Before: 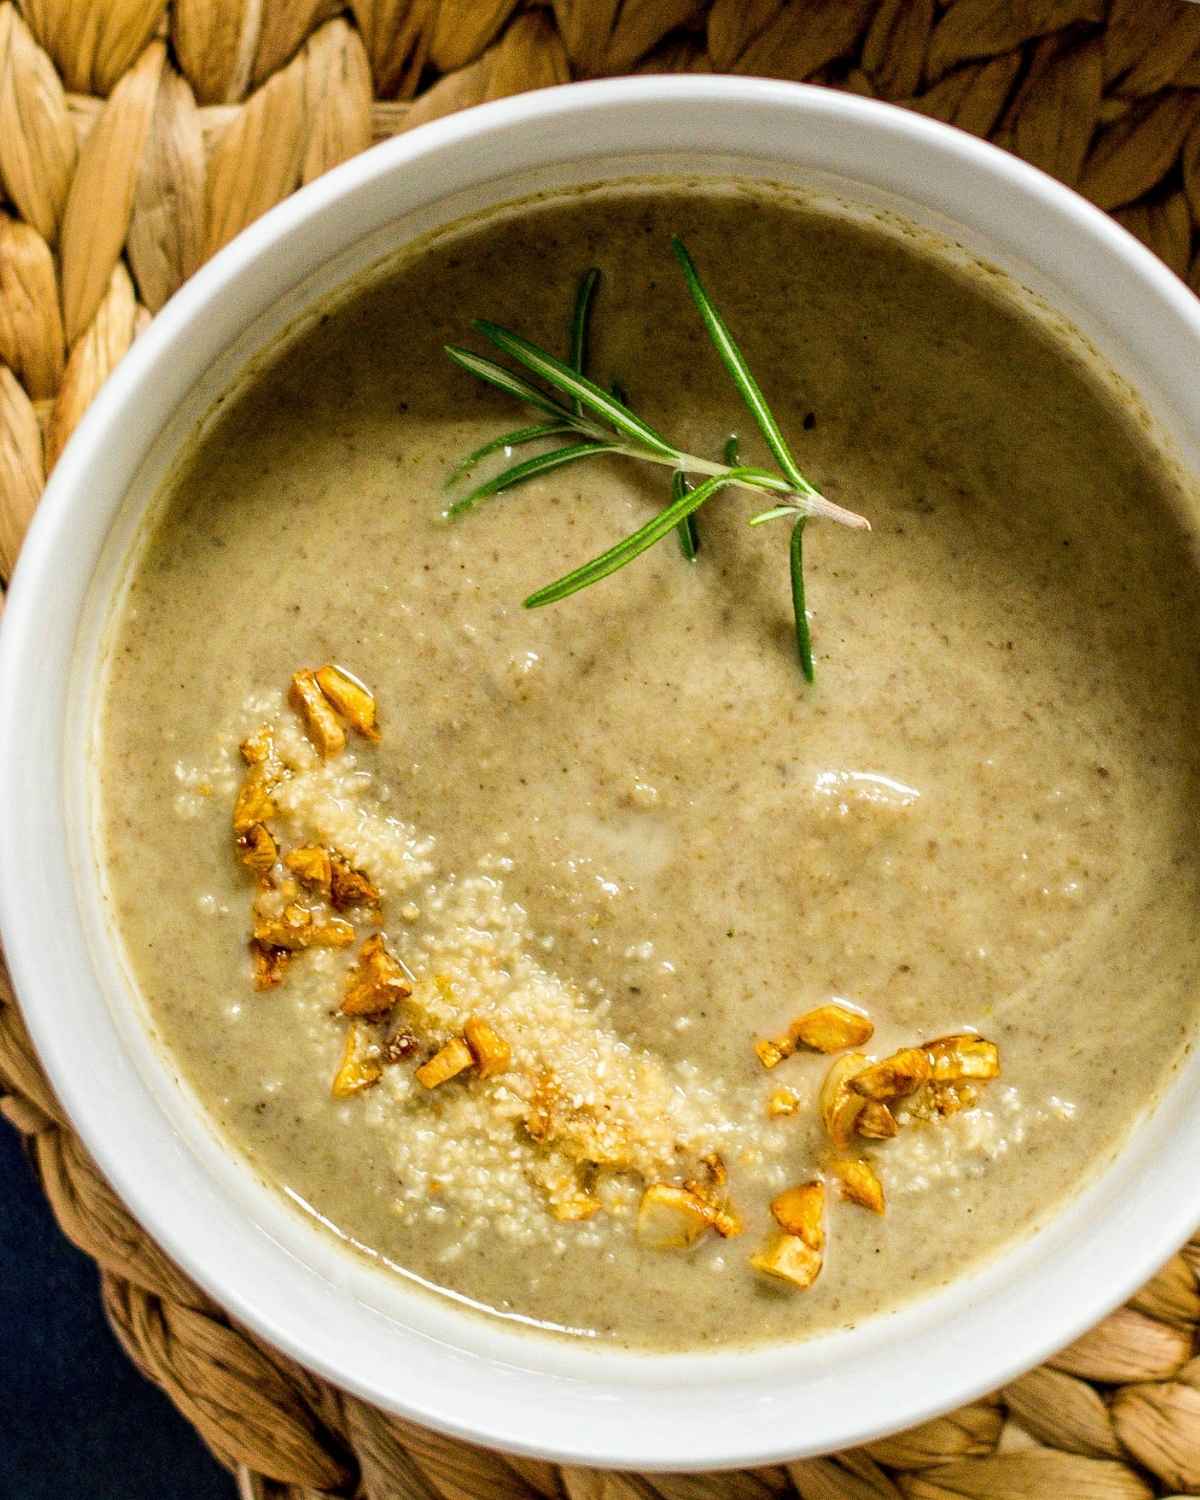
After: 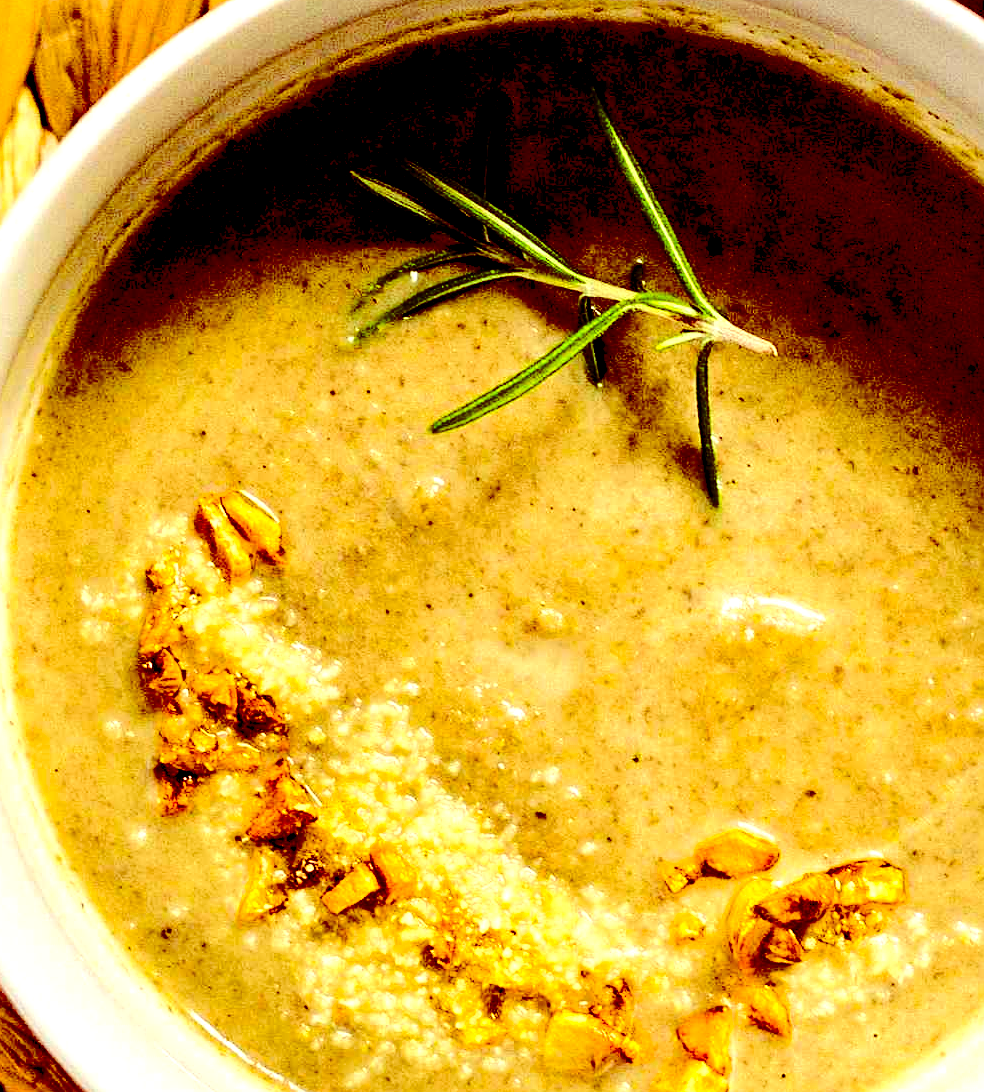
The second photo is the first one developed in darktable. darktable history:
tone curve: curves: ch0 [(0, 0) (0.003, 0.012) (0.011, 0.014) (0.025, 0.02) (0.044, 0.034) (0.069, 0.047) (0.1, 0.063) (0.136, 0.086) (0.177, 0.131) (0.224, 0.183) (0.277, 0.243) (0.335, 0.317) (0.399, 0.403) (0.468, 0.488) (0.543, 0.573) (0.623, 0.649) (0.709, 0.718) (0.801, 0.795) (0.898, 0.872) (1, 1)], color space Lab, independent channels, preserve colors none
sharpen: on, module defaults
contrast brightness saturation: contrast 0.208, brightness -0.101, saturation 0.21
color balance rgb: shadows lift › luminance -19.139%, shadows lift › chroma 35.166%, highlights gain › chroma 3.088%, highlights gain › hue 76.88°, perceptual saturation grading › global saturation 0.965%, global vibrance 24.809%
crop: left 7.871%, top 11.696%, right 10.099%, bottom 15.443%
exposure: black level correction 0.04, exposure 0.499 EV, compensate highlight preservation false
shadows and highlights: shadows 12.63, white point adjustment 1.25, highlights -0.898, soften with gaussian
